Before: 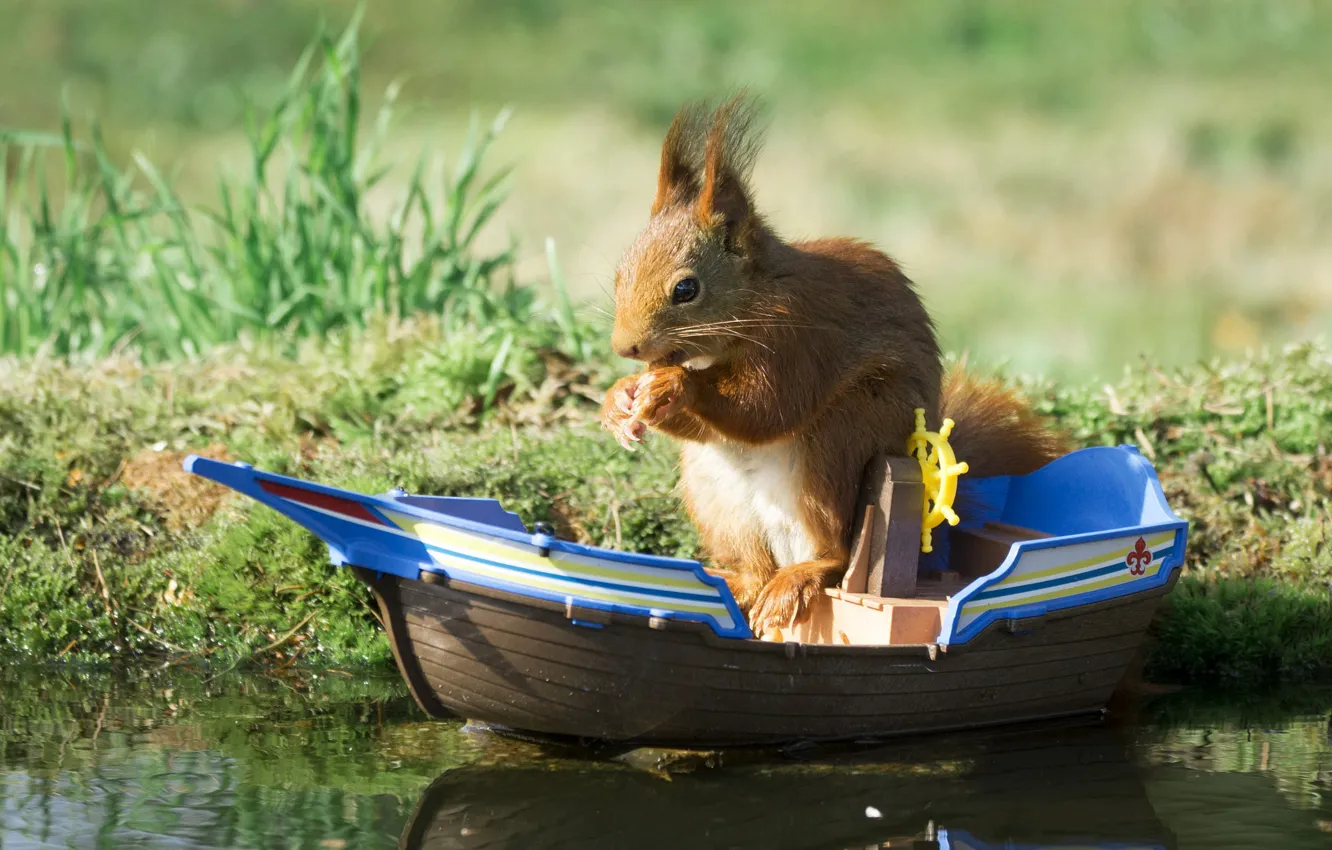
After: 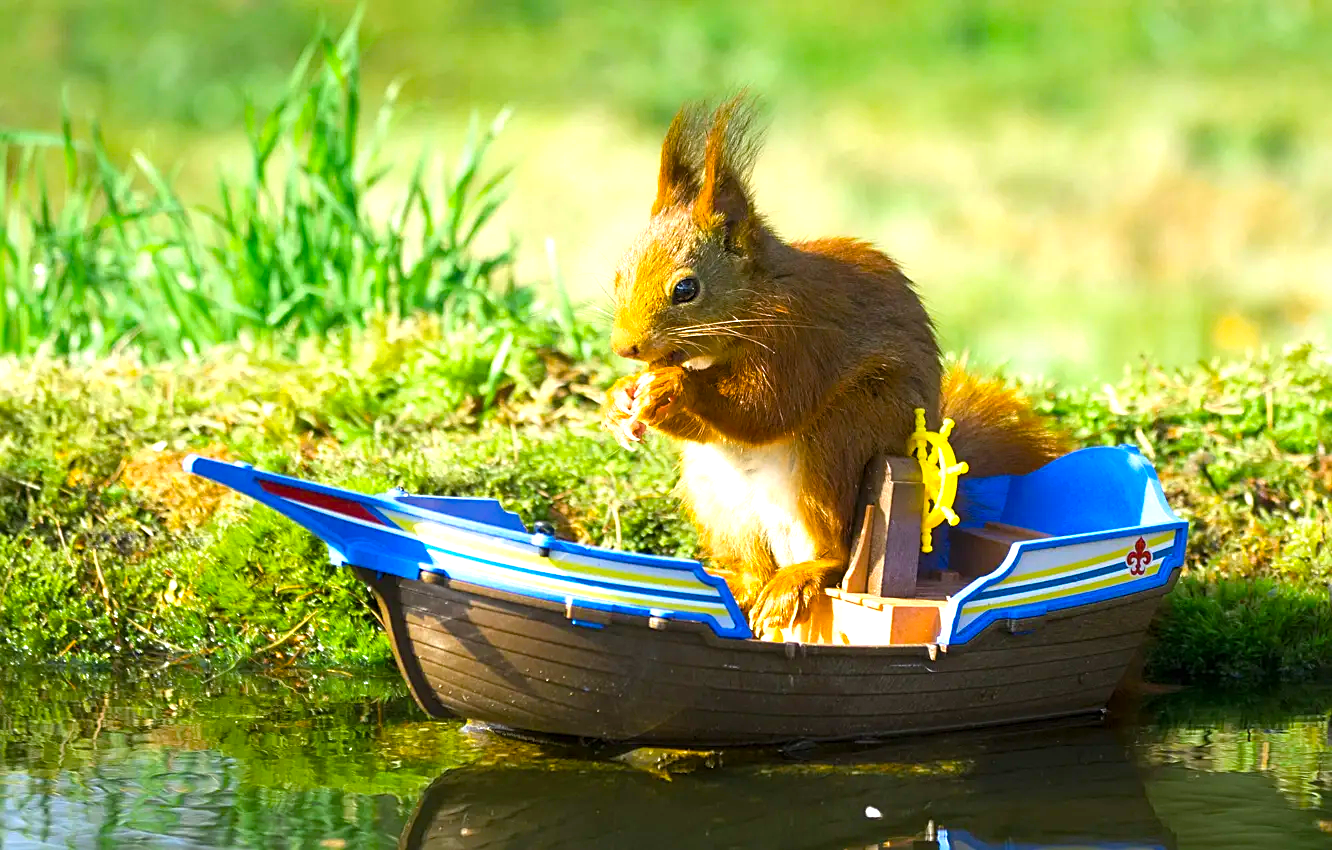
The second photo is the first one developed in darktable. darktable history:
color balance rgb: linear chroma grading › global chroma 15.507%, perceptual saturation grading › global saturation 30.671%, global vibrance 20%
sharpen: on, module defaults
exposure: black level correction 0, exposure 0.703 EV, compensate exposure bias true, compensate highlight preservation false
tone equalizer: edges refinement/feathering 500, mask exposure compensation -1.57 EV, preserve details no
